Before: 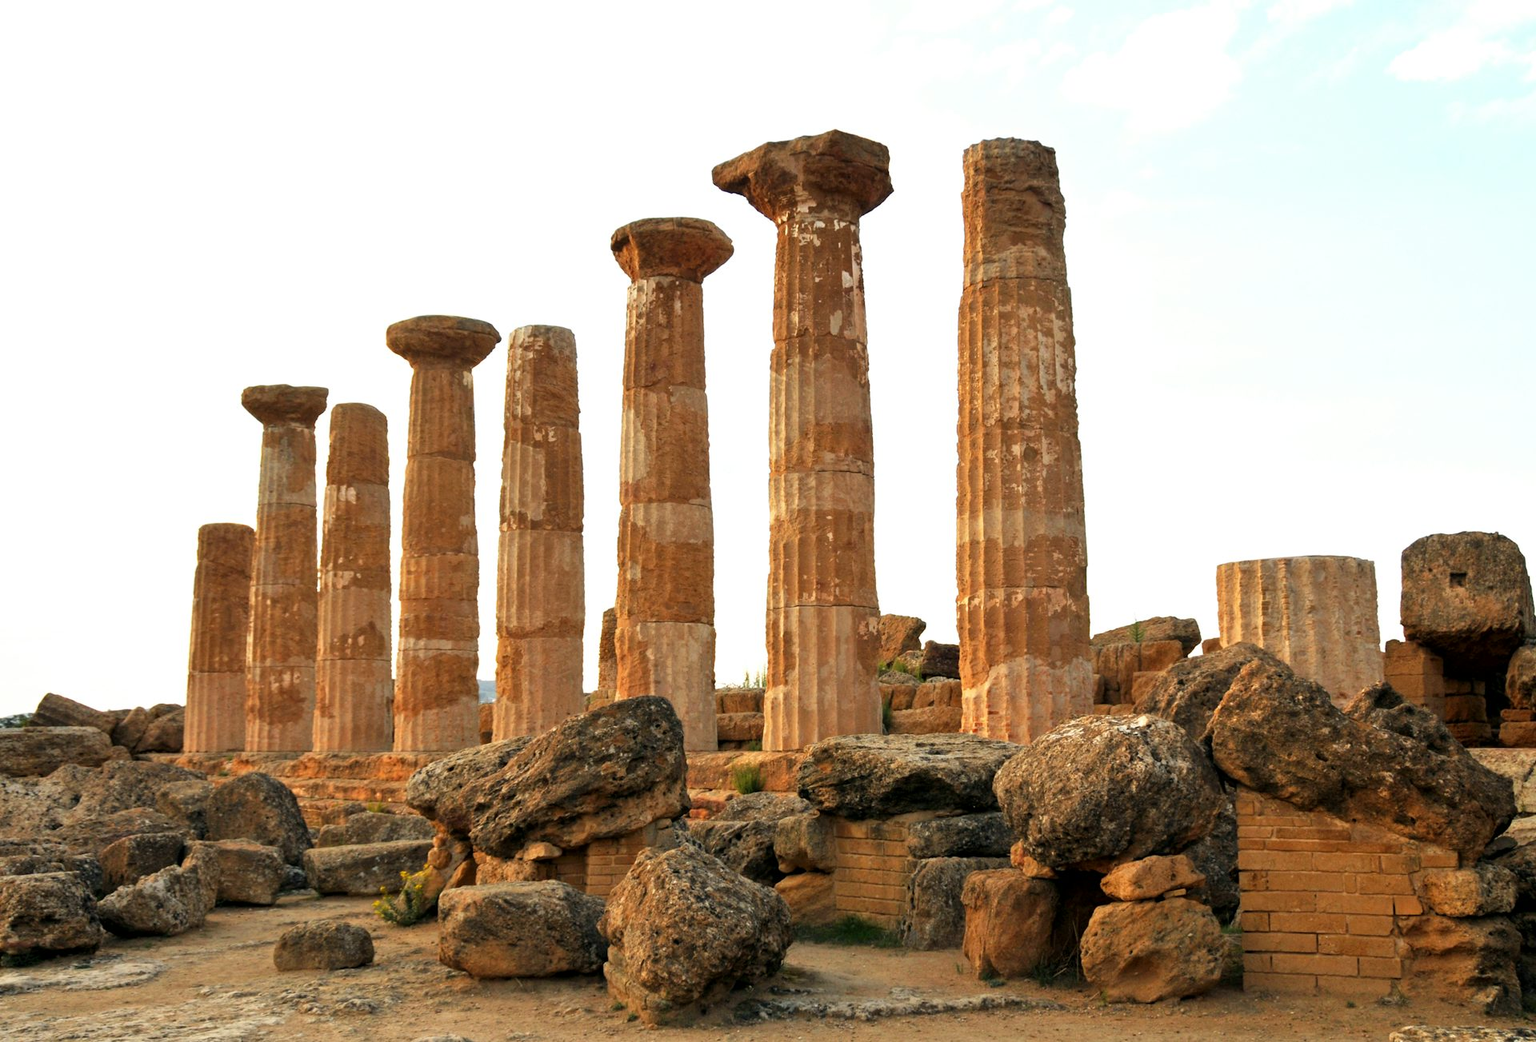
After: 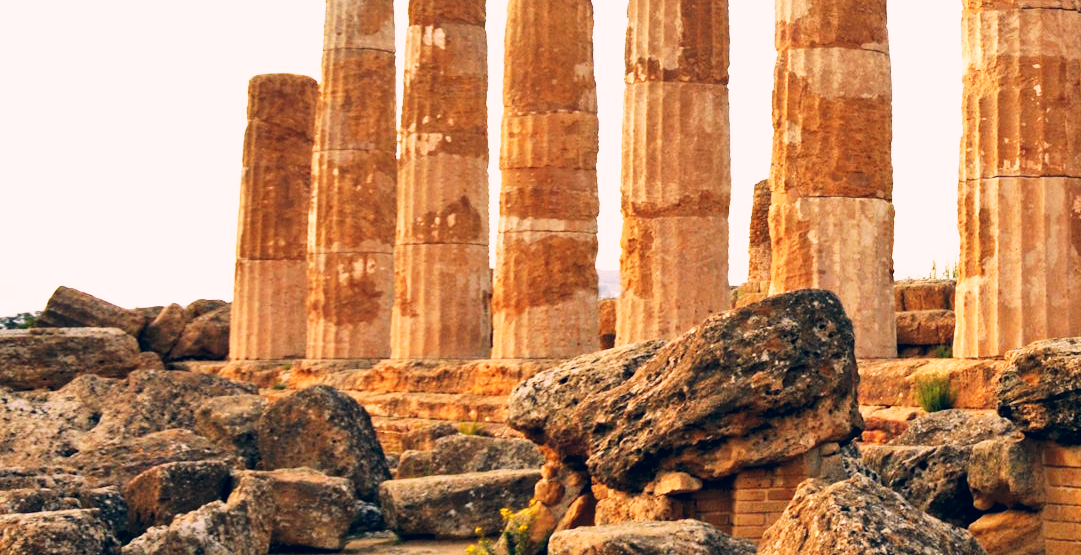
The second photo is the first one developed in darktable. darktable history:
crop: top 44.625%, right 43.66%, bottom 12.778%
tone equalizer: -8 EV 0.235 EV, -7 EV 0.404 EV, -6 EV 0.425 EV, -5 EV 0.276 EV, -3 EV -0.273 EV, -2 EV -0.394 EV, -1 EV -0.439 EV, +0 EV -0.231 EV
color correction: highlights a* 14.14, highlights b* 6.13, shadows a* -5.18, shadows b* -15.53, saturation 0.857
base curve: curves: ch0 [(0, 0) (0.007, 0.004) (0.027, 0.03) (0.046, 0.07) (0.207, 0.54) (0.442, 0.872) (0.673, 0.972) (1, 1)], preserve colors none
